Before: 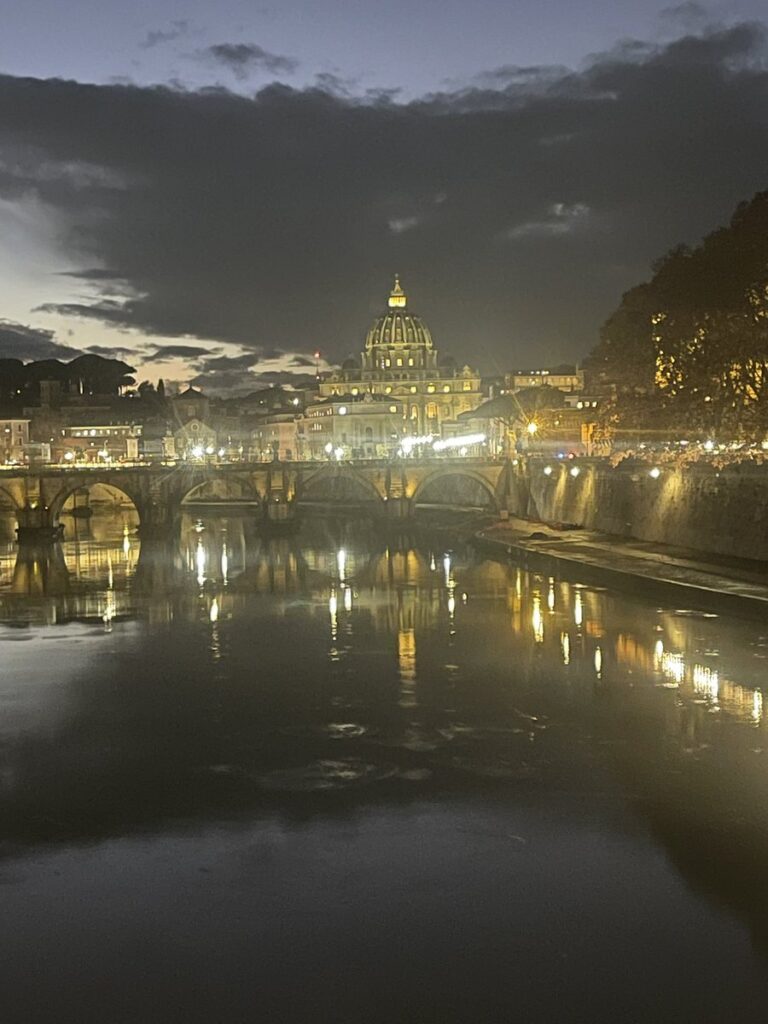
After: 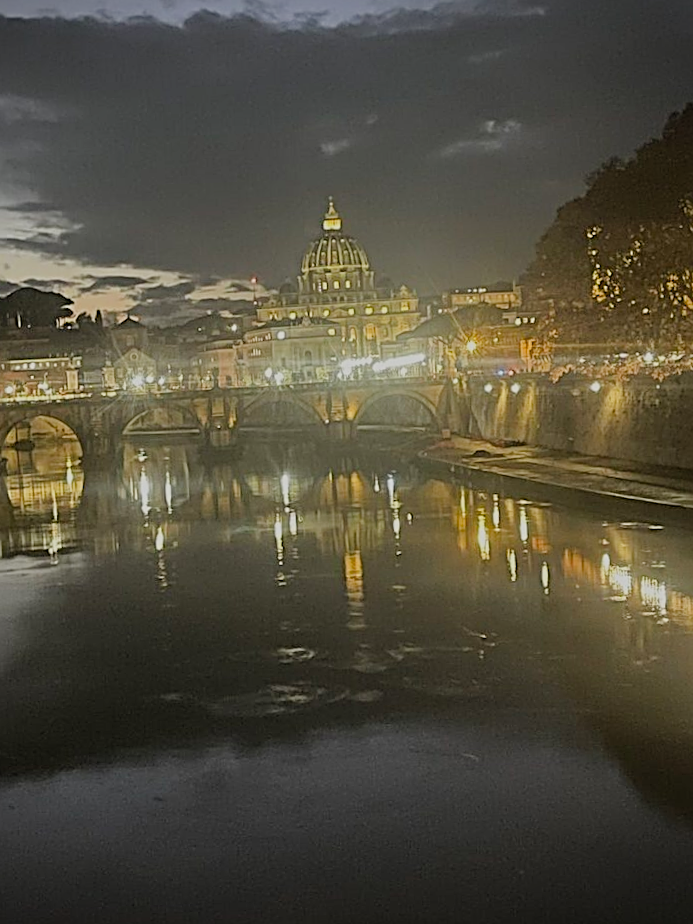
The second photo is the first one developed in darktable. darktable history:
sharpen: radius 2.531, amount 0.628
crop and rotate: angle 1.96°, left 5.673%, top 5.673%
vignetting: fall-off start 91.19%
filmic rgb: black relative exposure -6.59 EV, white relative exposure 4.71 EV, hardness 3.13, contrast 0.805
